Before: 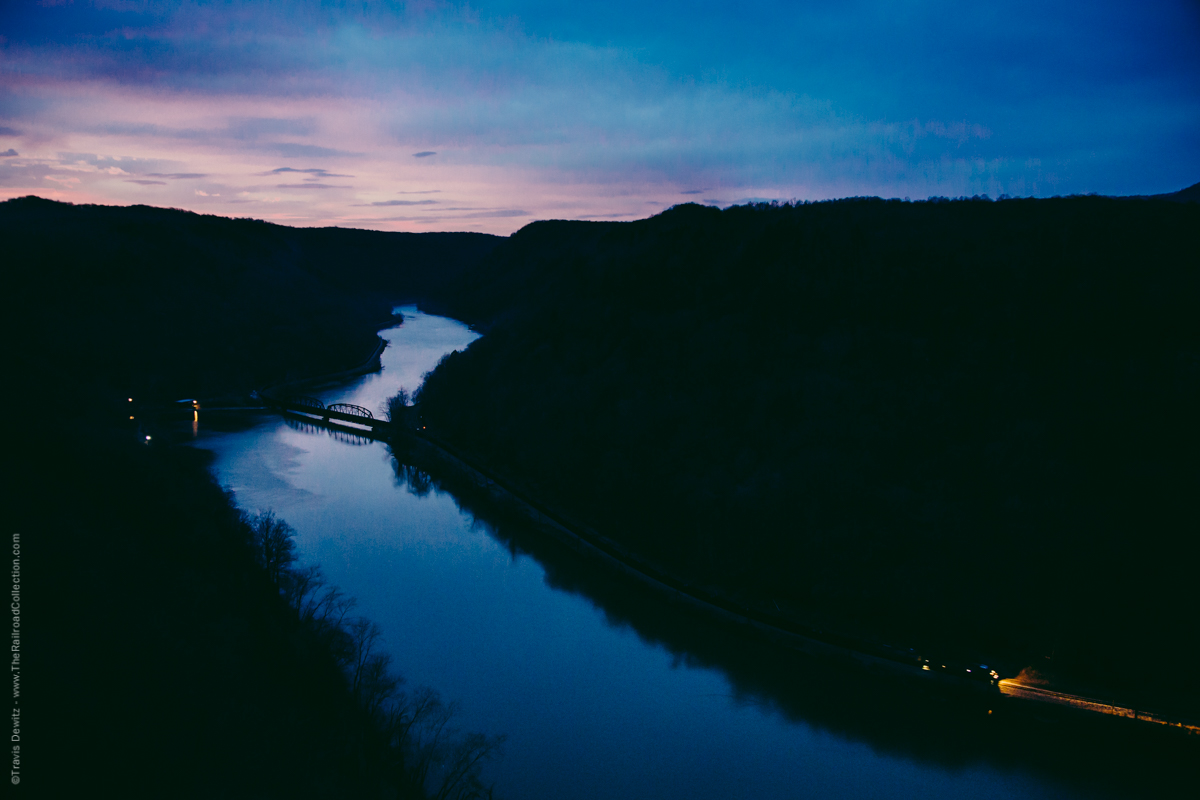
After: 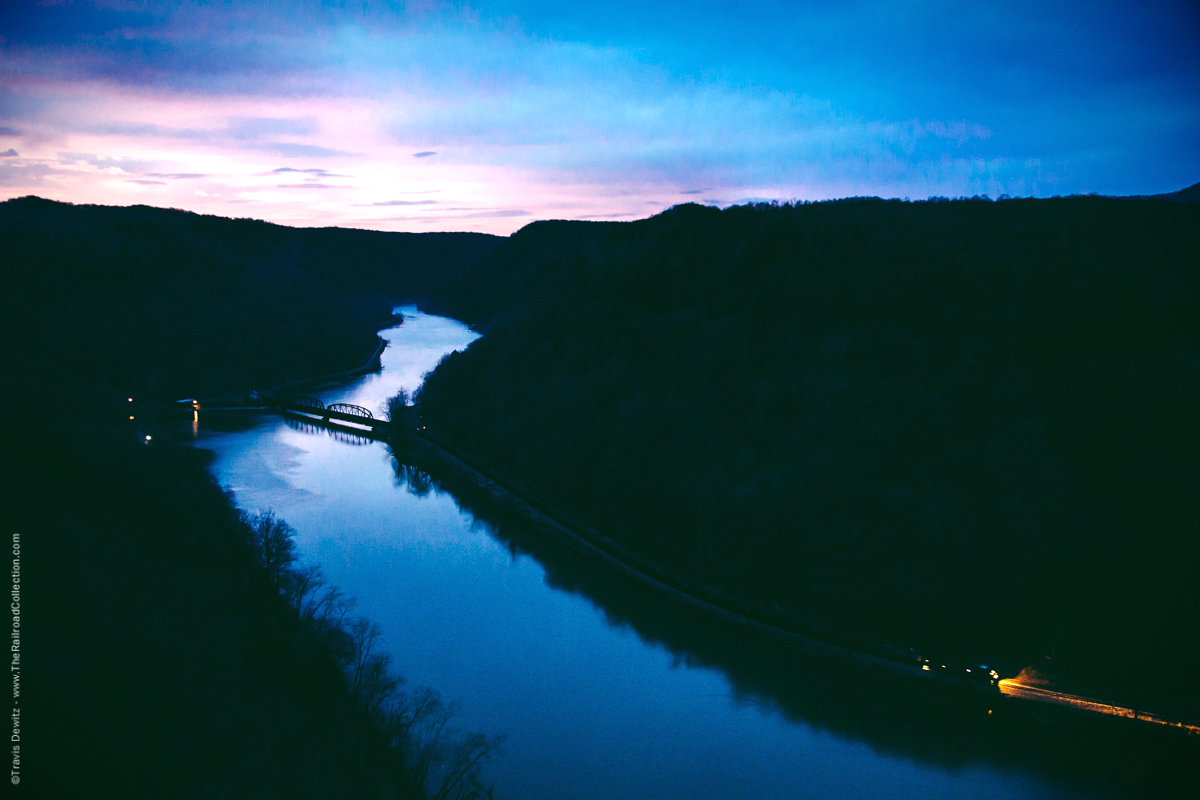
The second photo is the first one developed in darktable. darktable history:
exposure: black level correction 0, exposure 1.102 EV, compensate exposure bias true, compensate highlight preservation false
vignetting: fall-off start 99.26%, brightness -0.589, saturation -0.001, center (-0.037, 0.144), width/height ratio 1.324
